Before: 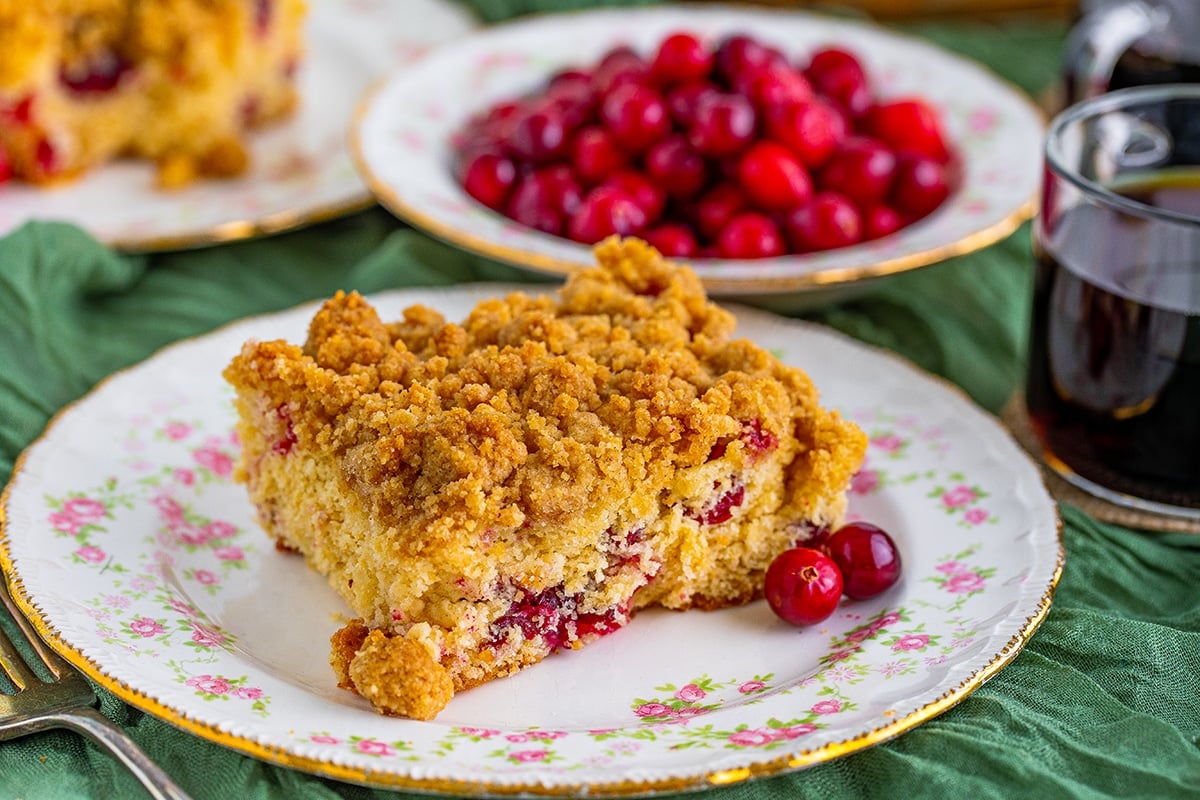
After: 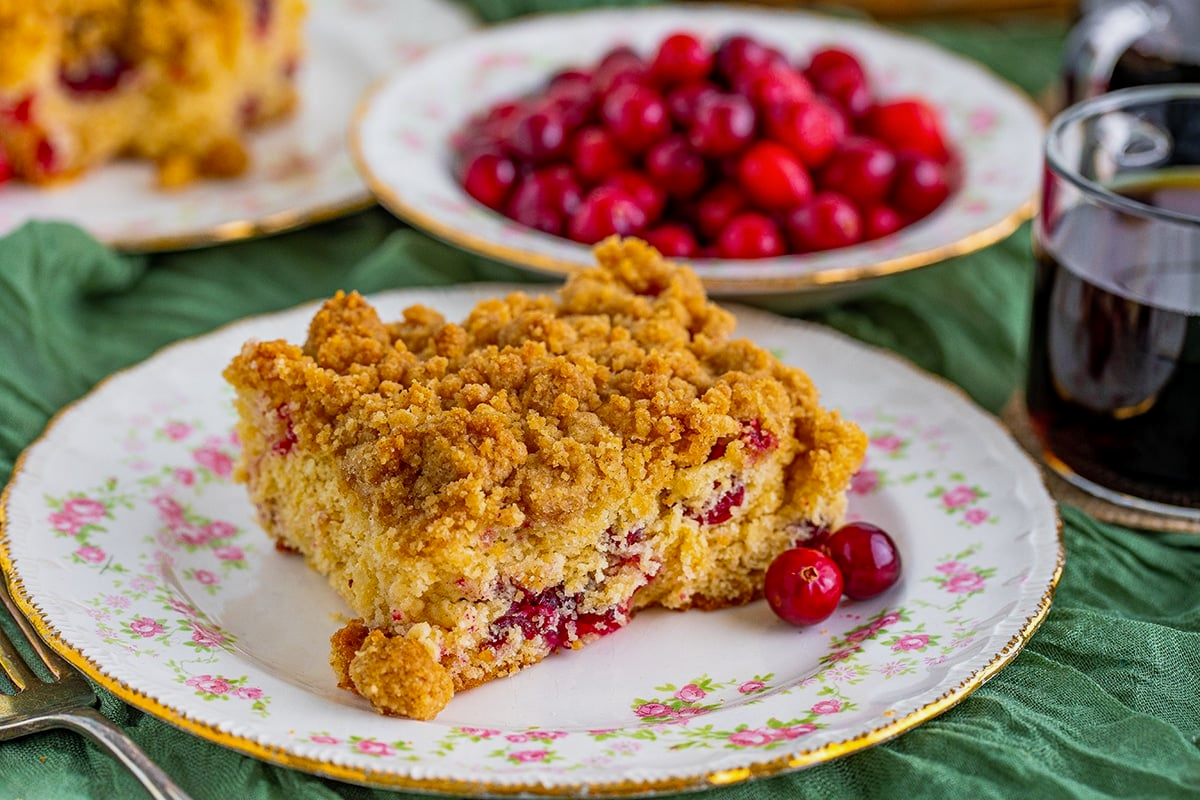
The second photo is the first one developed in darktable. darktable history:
shadows and highlights: radius 135.35, soften with gaussian
exposure: black level correction 0.001, exposure -0.125 EV, compensate exposure bias true, compensate highlight preservation false
